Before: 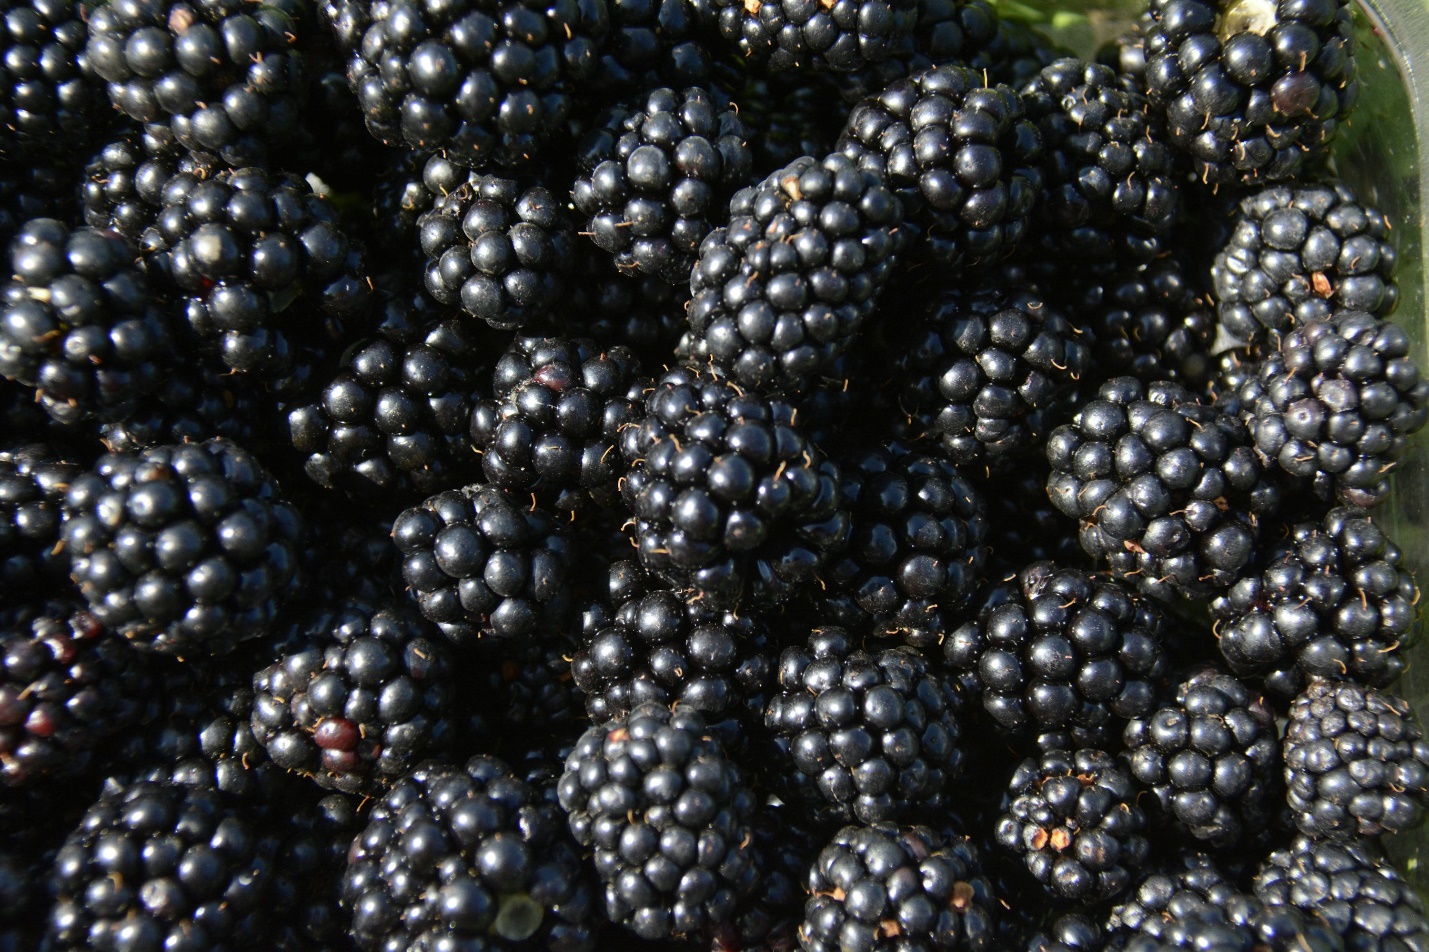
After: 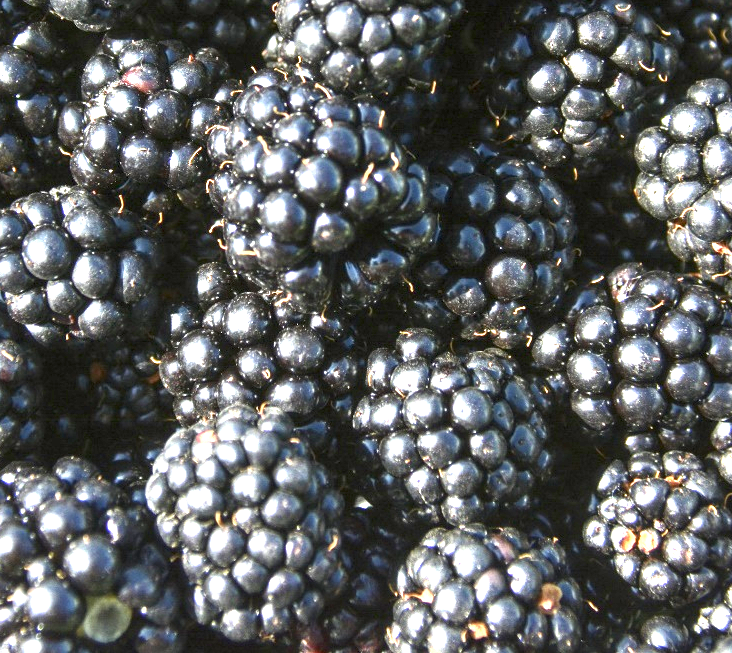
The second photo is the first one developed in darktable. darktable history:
exposure: exposure 2.2 EV, compensate highlight preservation false
crop and rotate: left 28.899%, top 31.381%, right 19.856%
local contrast: on, module defaults
